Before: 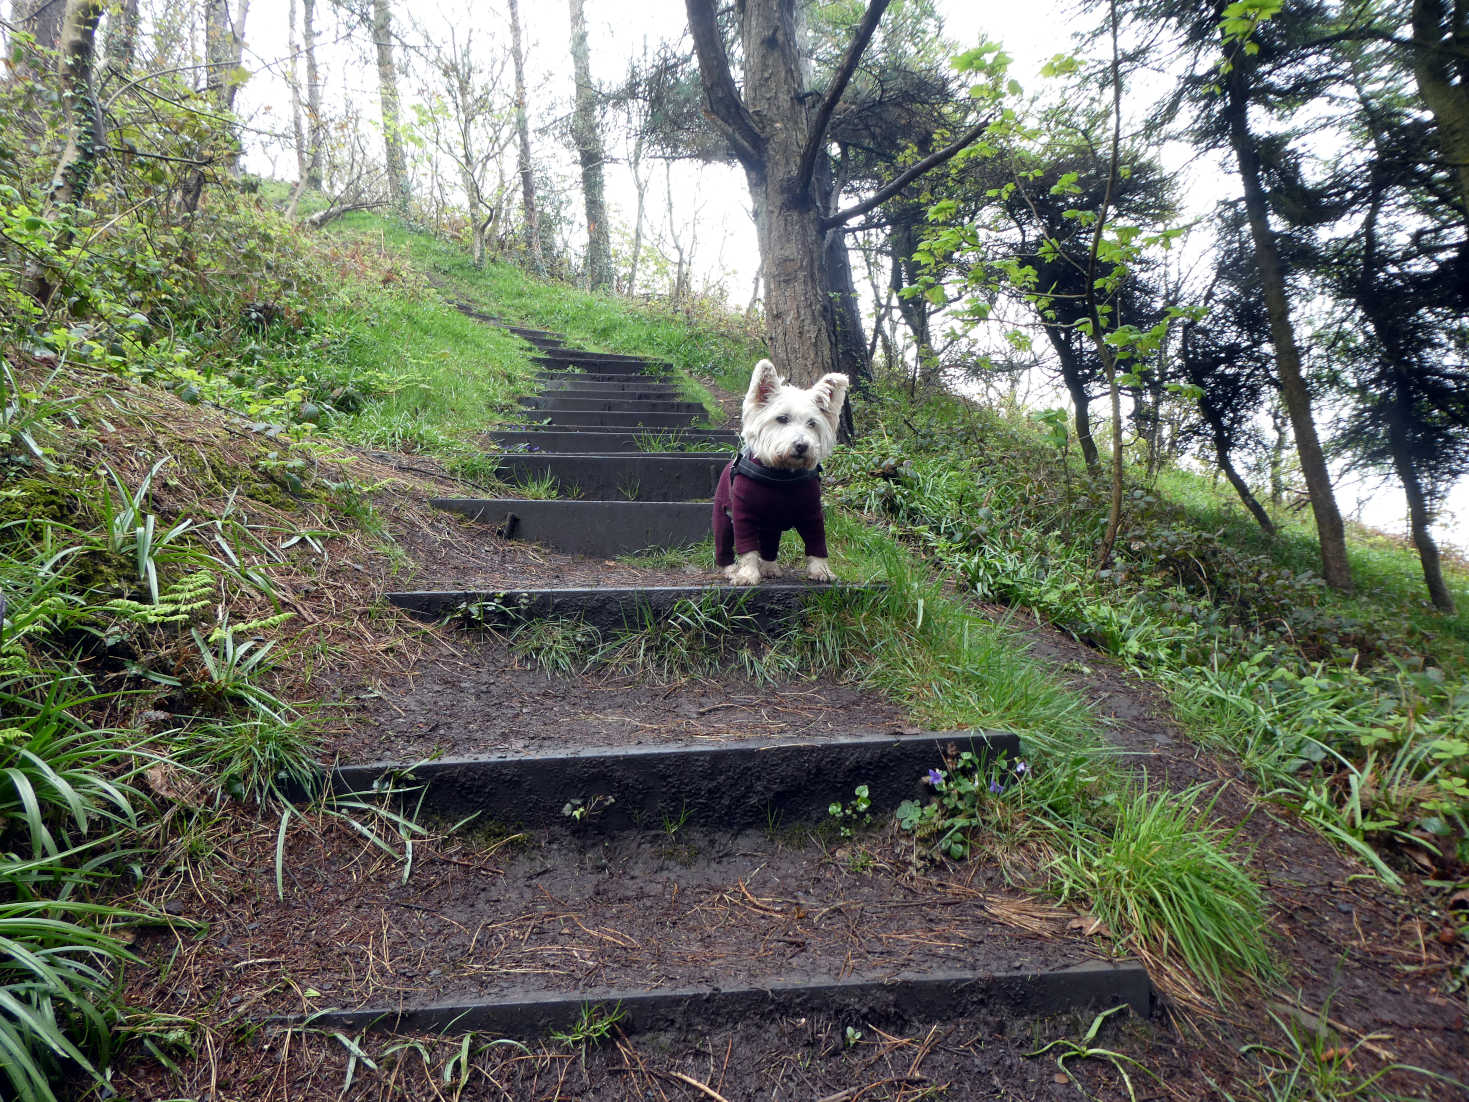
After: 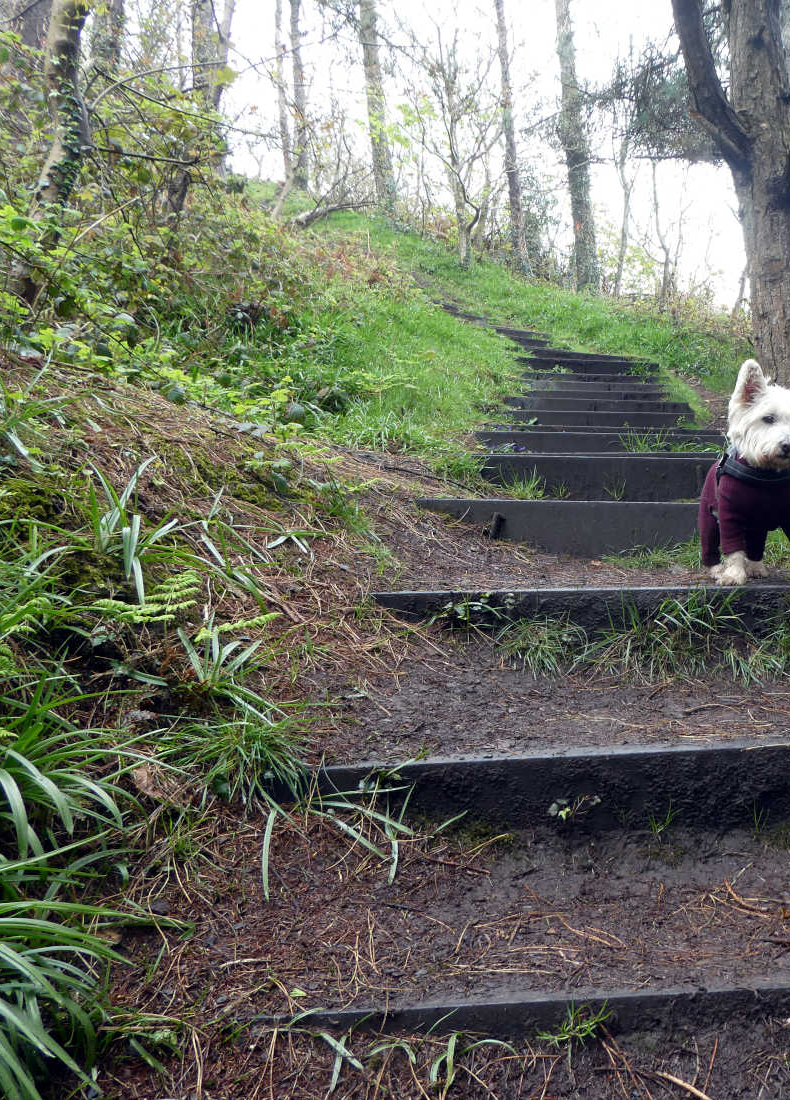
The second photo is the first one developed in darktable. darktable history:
crop: left 1.01%, right 45.183%, bottom 0.091%
